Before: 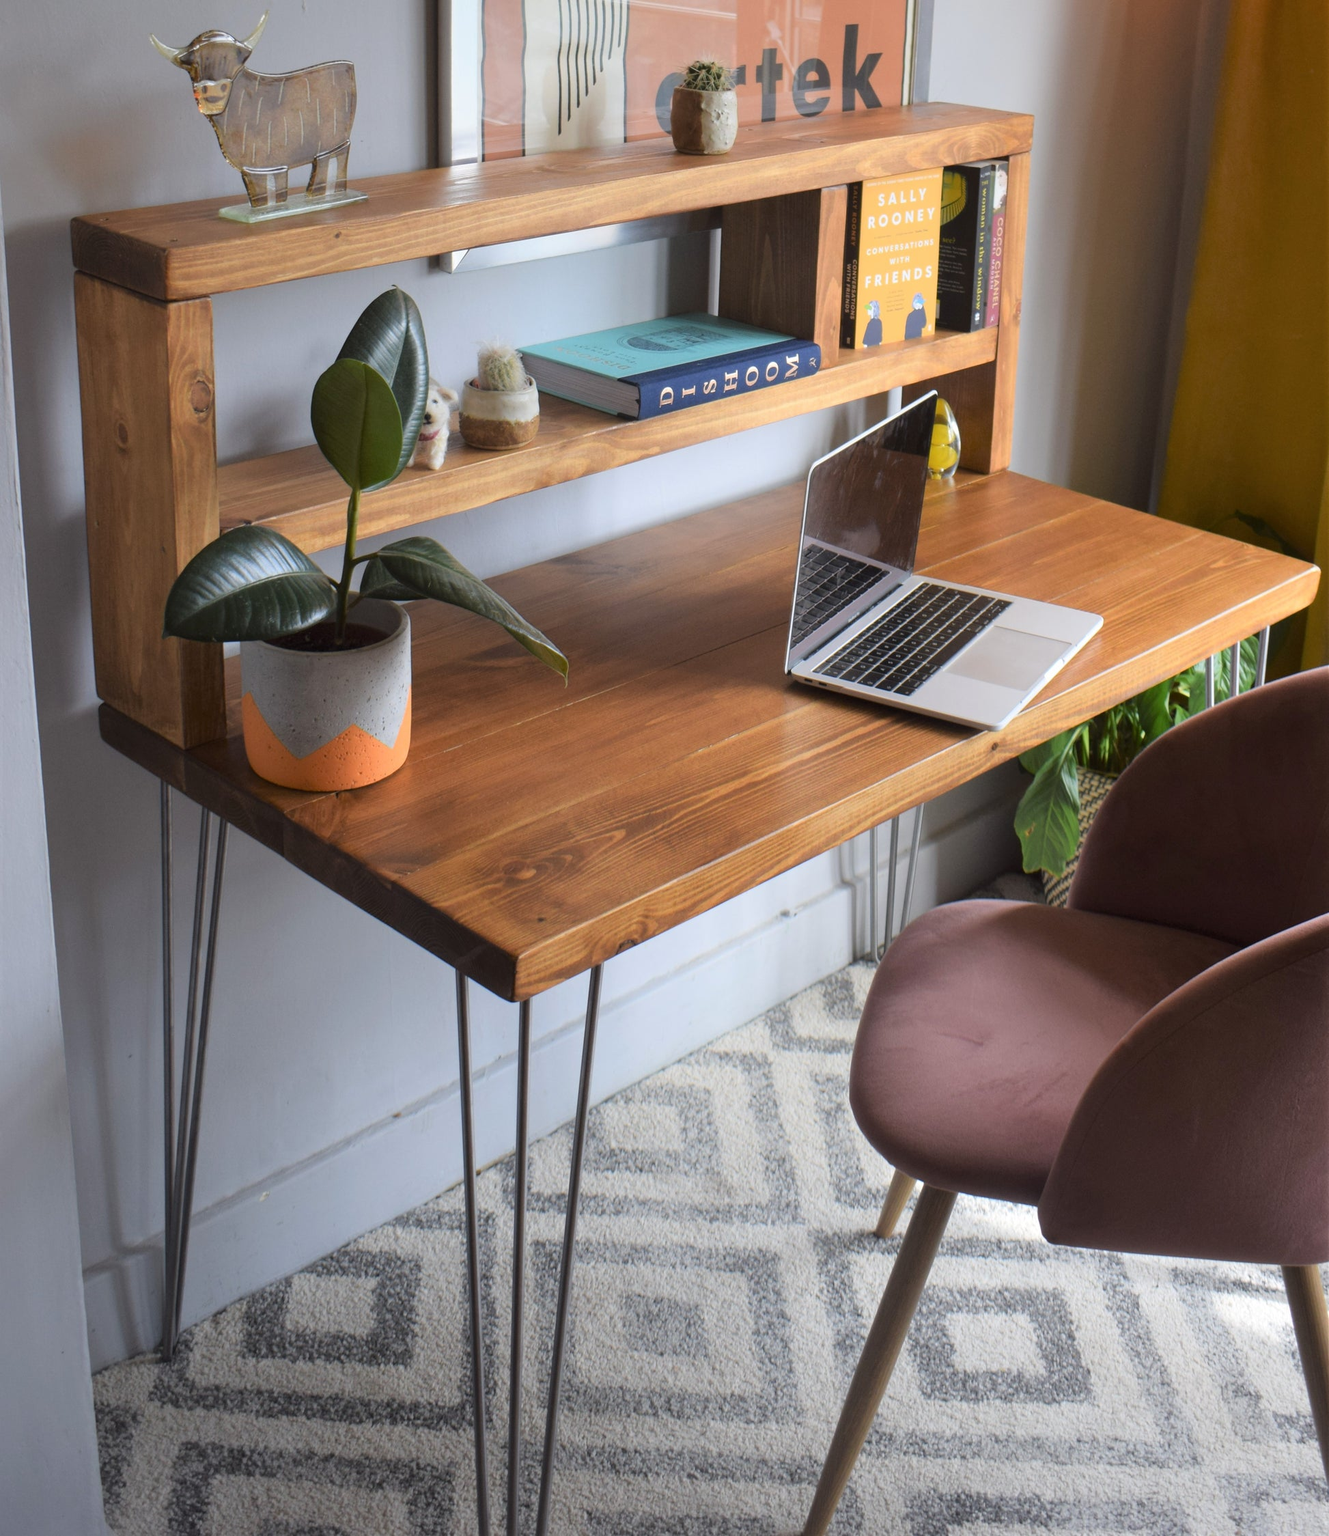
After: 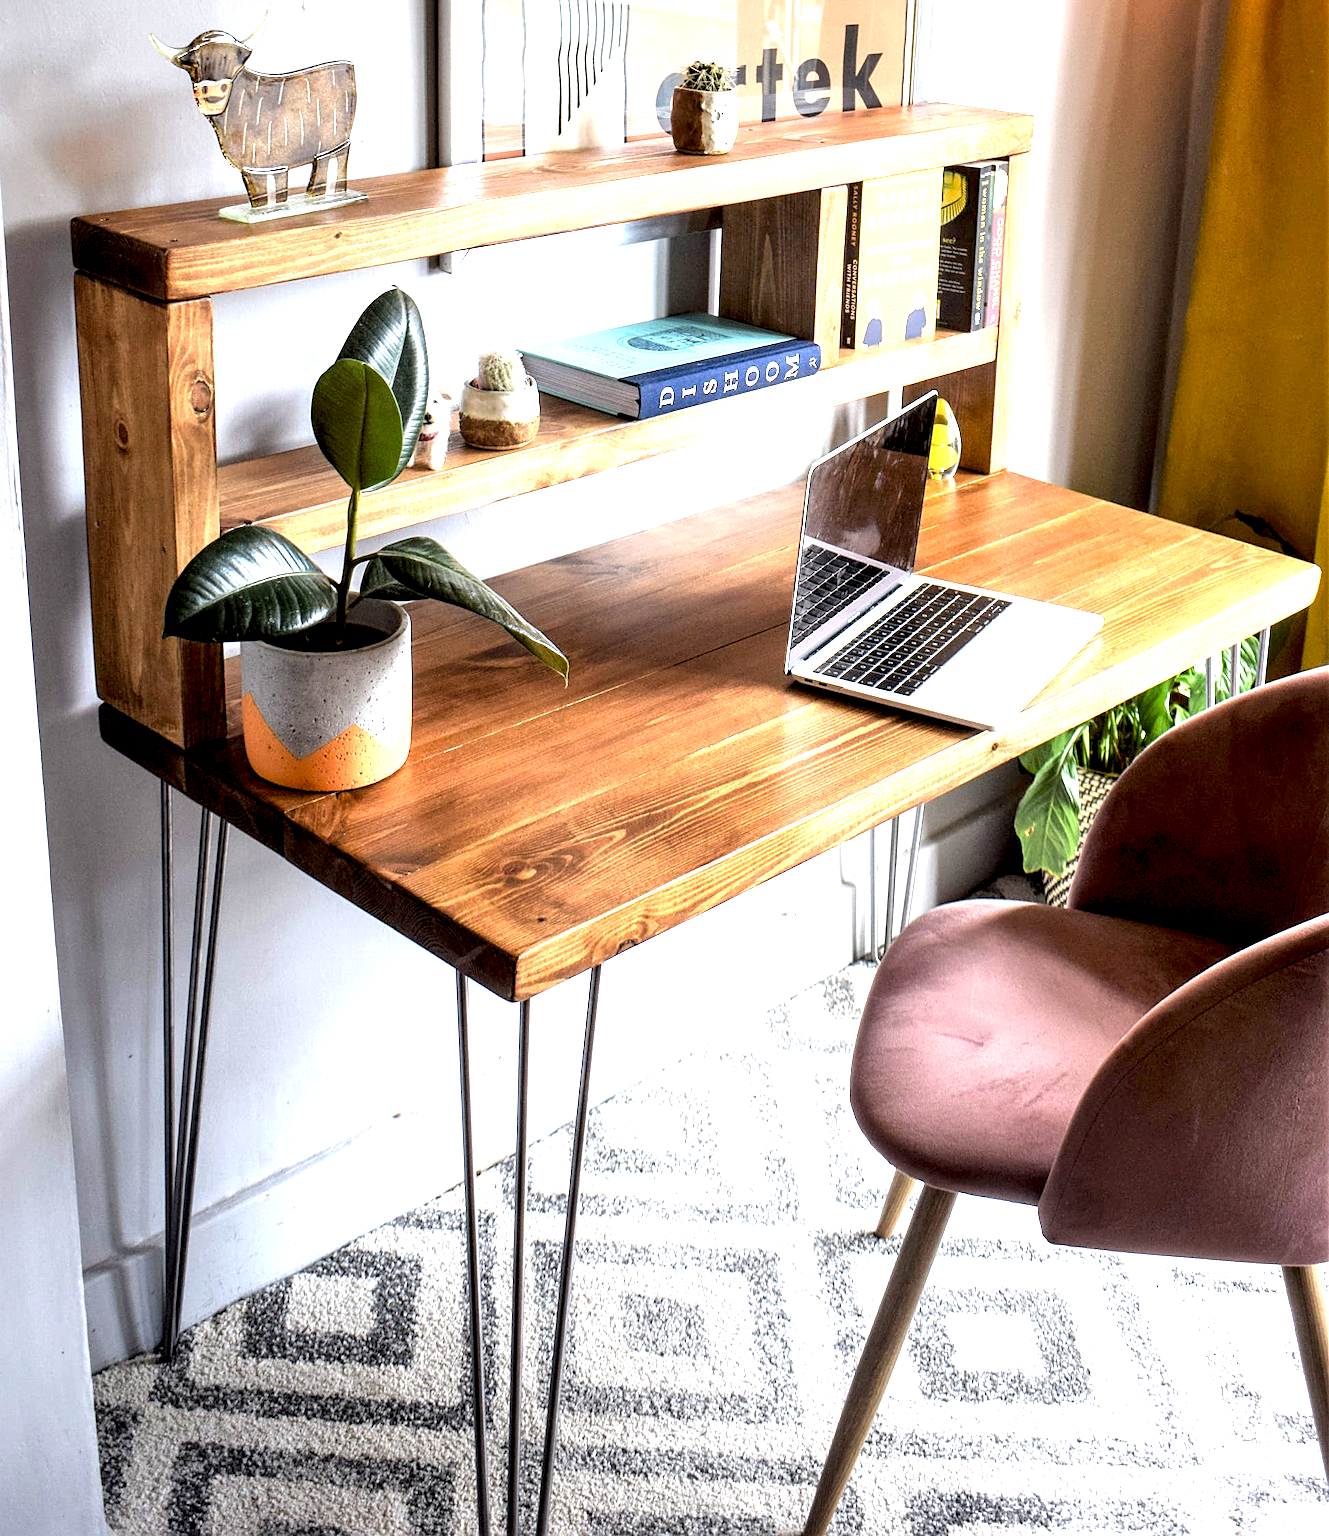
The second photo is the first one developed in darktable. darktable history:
exposure: black level correction 0.009, exposure 1.425 EV, compensate highlight preservation false
sharpen: on, module defaults
local contrast: highlights 80%, shadows 57%, detail 175%, midtone range 0.602
